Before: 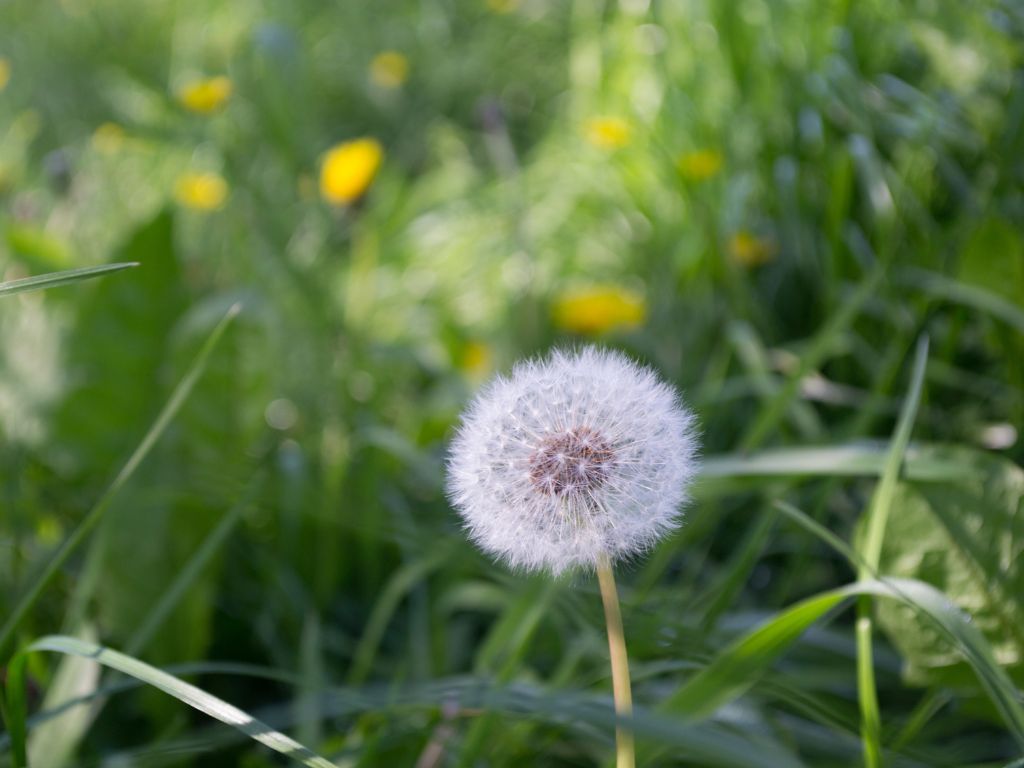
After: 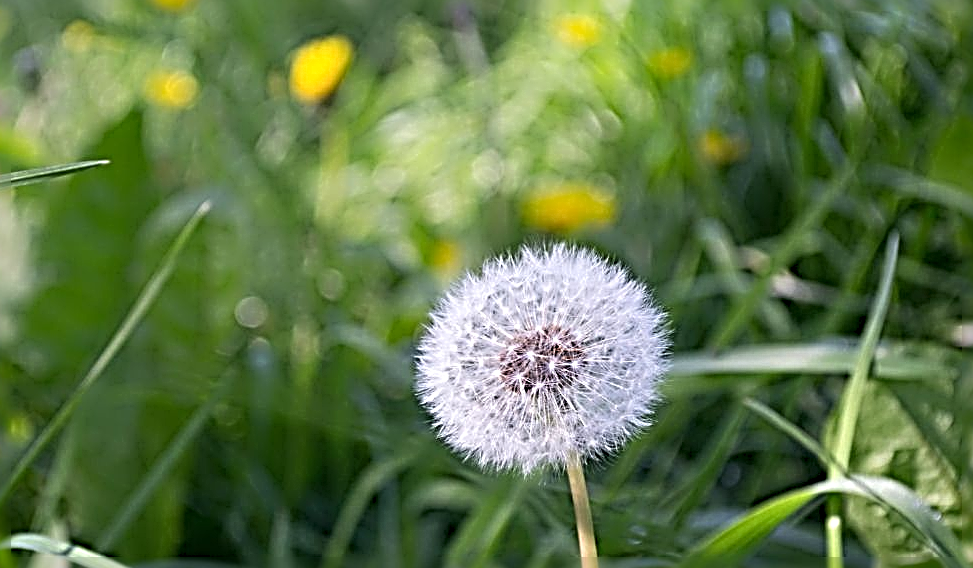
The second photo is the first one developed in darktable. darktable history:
levels: levels [0, 0.476, 0.951]
sharpen: radius 4.001, amount 2
crop and rotate: left 2.991%, top 13.302%, right 1.981%, bottom 12.636%
